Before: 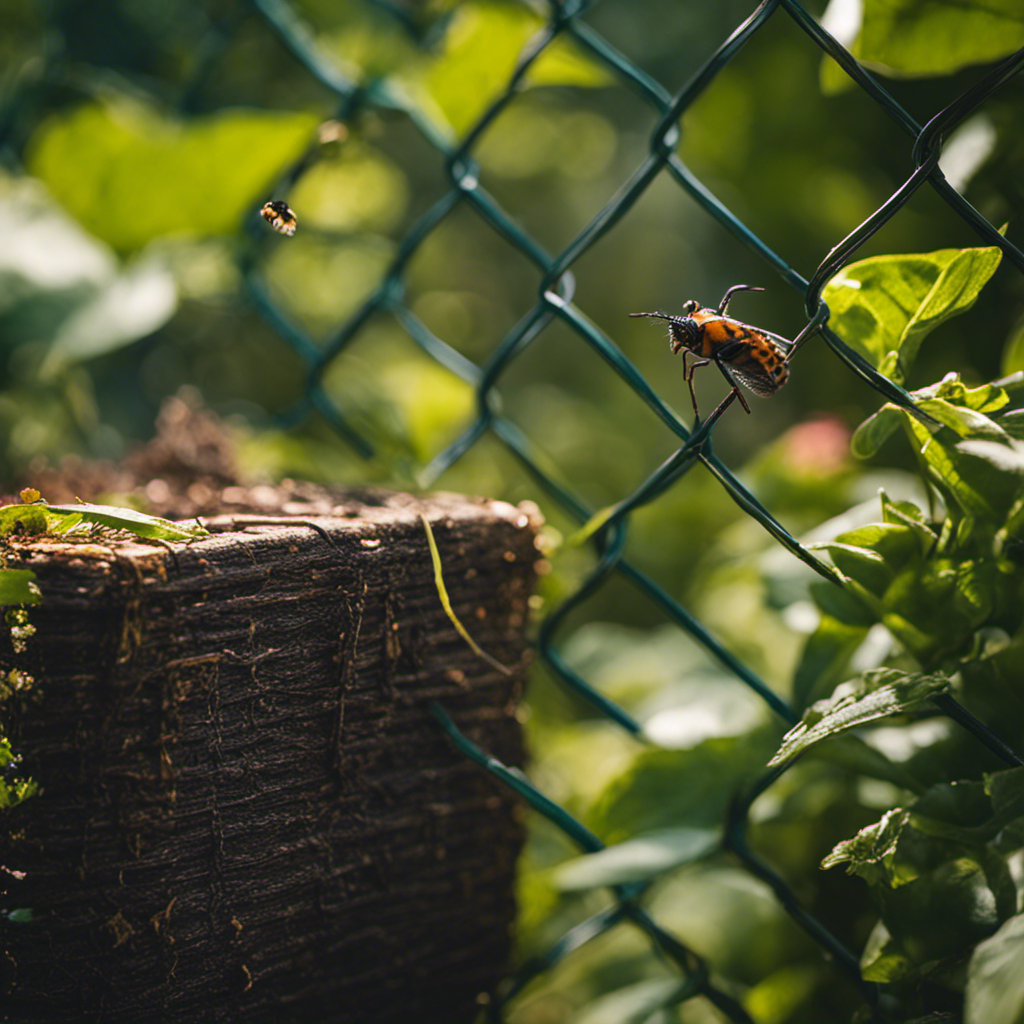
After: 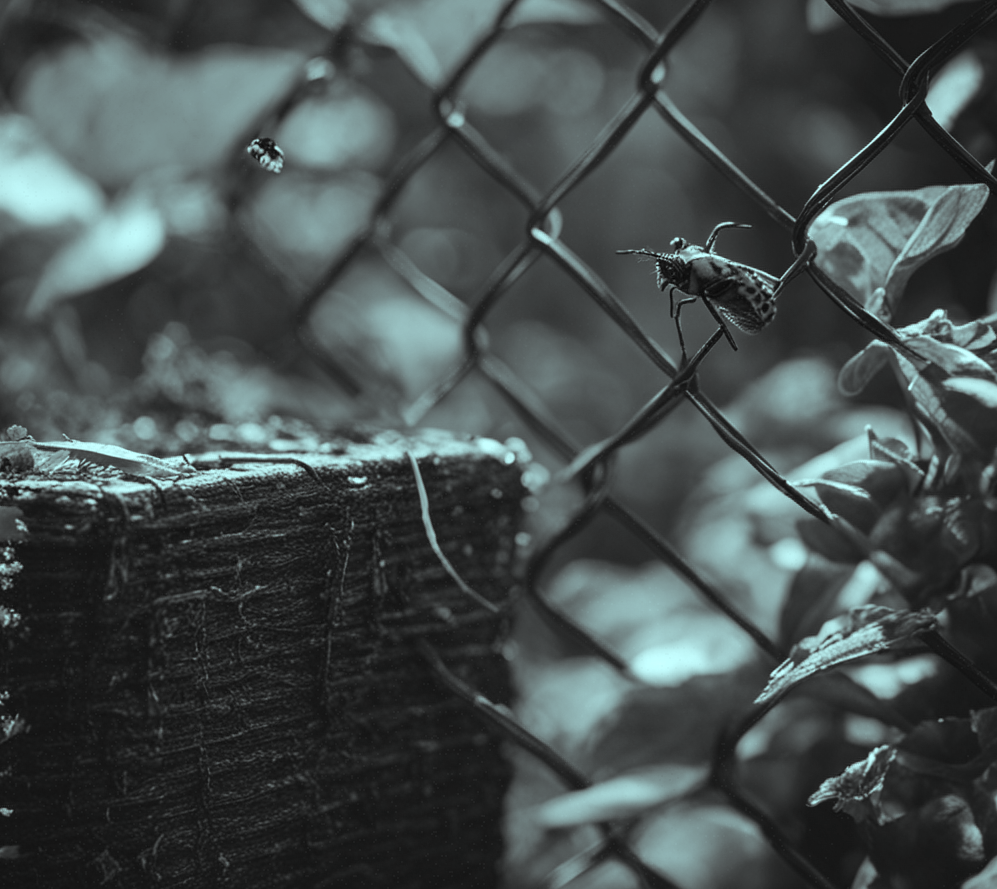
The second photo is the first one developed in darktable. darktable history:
color calibration: output gray [0.21, 0.42, 0.37, 0], illuminant Planckian (black body), x 0.368, y 0.361, temperature 4276.32 K
crop: left 1.291%, top 6.184%, right 1.291%, bottom 6.963%
color balance rgb: highlights gain › chroma 4.087%, highlights gain › hue 202.92°, linear chroma grading › global chroma 25.432%, perceptual saturation grading › global saturation 16.294%
